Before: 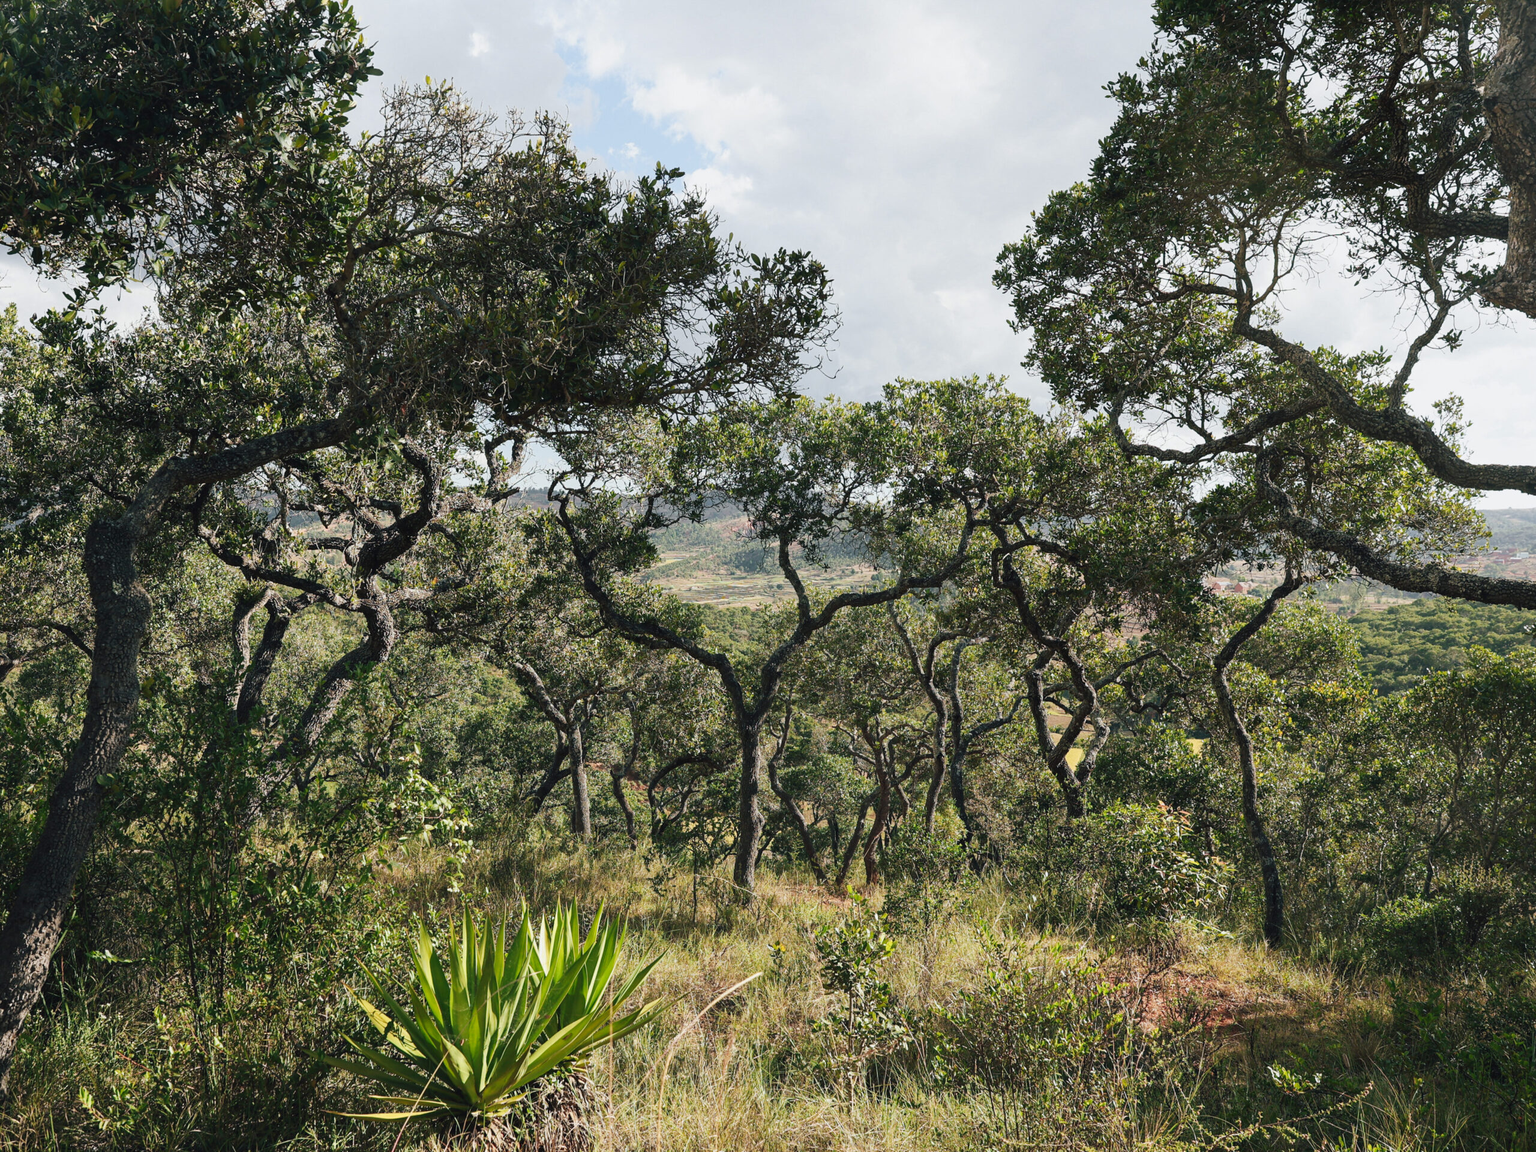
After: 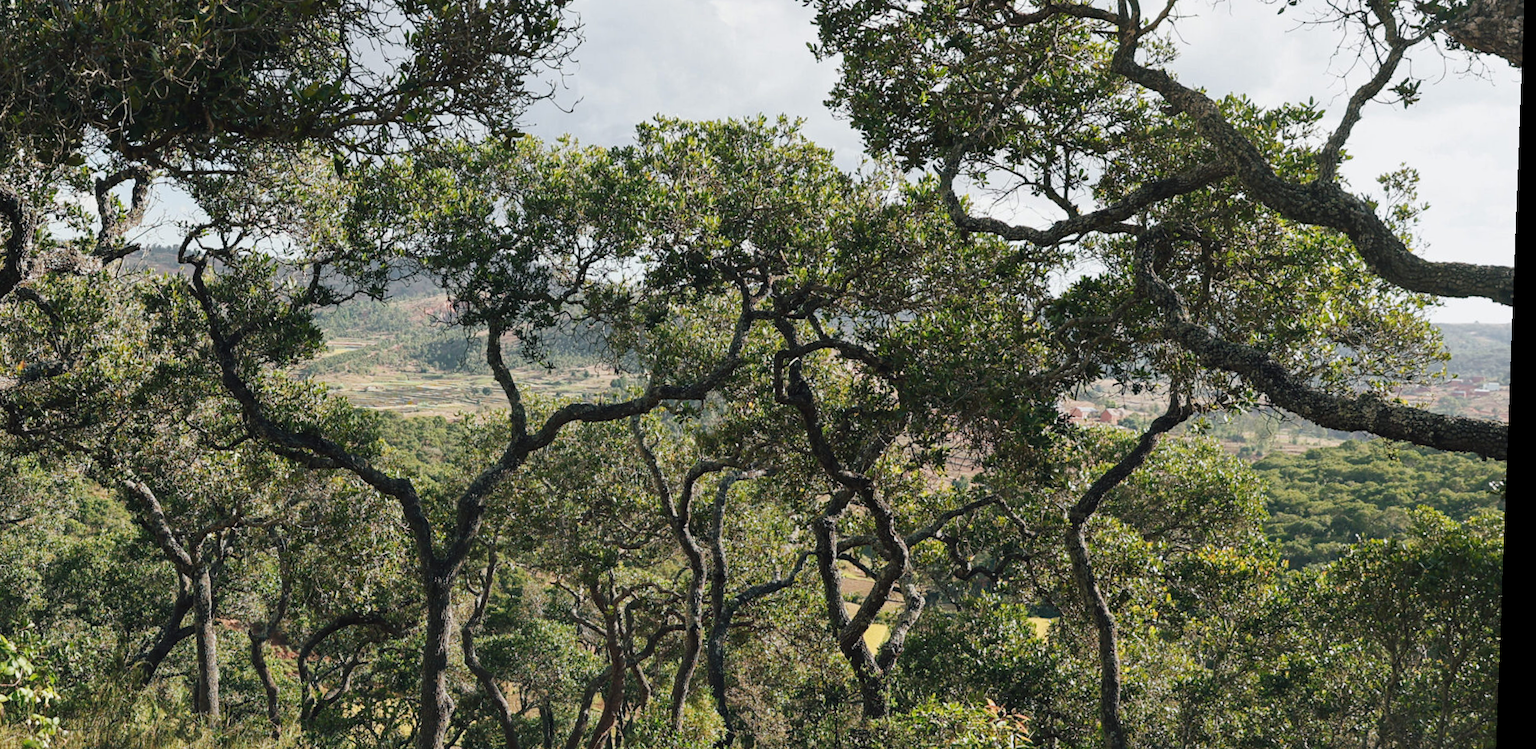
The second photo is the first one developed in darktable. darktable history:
rotate and perspective: rotation 2.17°, automatic cropping off
crop and rotate: left 27.938%, top 27.046%, bottom 27.046%
